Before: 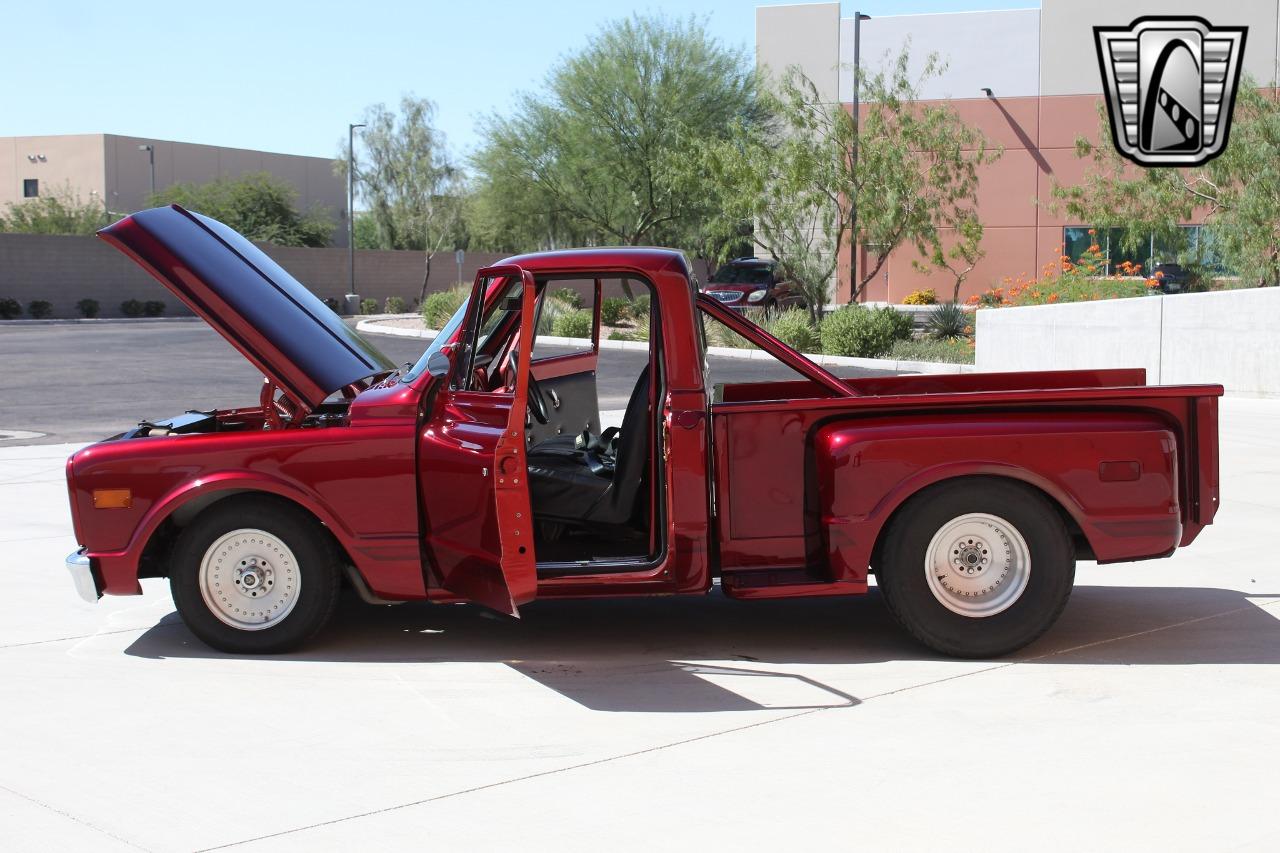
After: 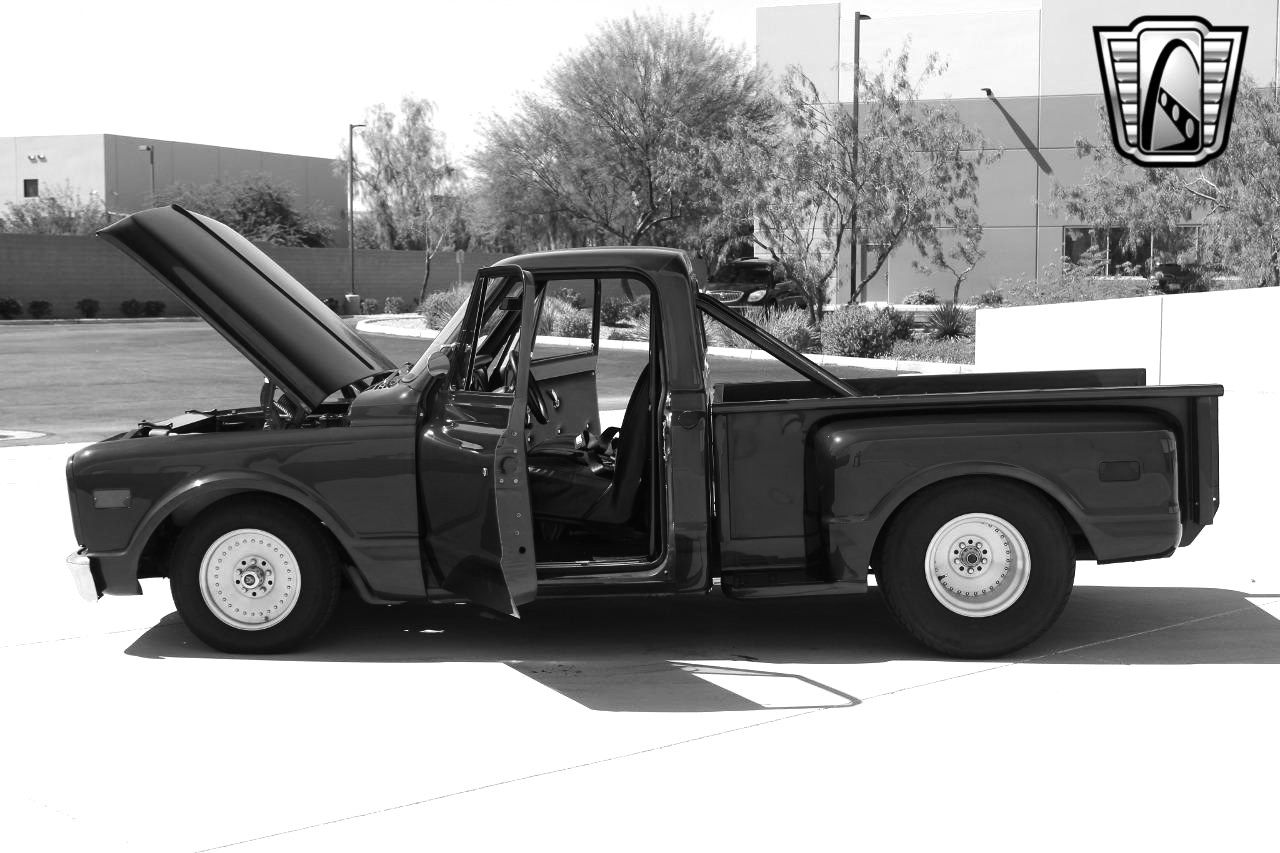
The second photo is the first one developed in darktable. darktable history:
exposure: exposure 0 EV, compensate highlight preservation false
monochrome: a 0, b 0, size 0.5, highlights 0.57
tone equalizer: -8 EV -0.417 EV, -7 EV -0.389 EV, -6 EV -0.333 EV, -5 EV -0.222 EV, -3 EV 0.222 EV, -2 EV 0.333 EV, -1 EV 0.389 EV, +0 EV 0.417 EV, edges refinement/feathering 500, mask exposure compensation -1.57 EV, preserve details no
